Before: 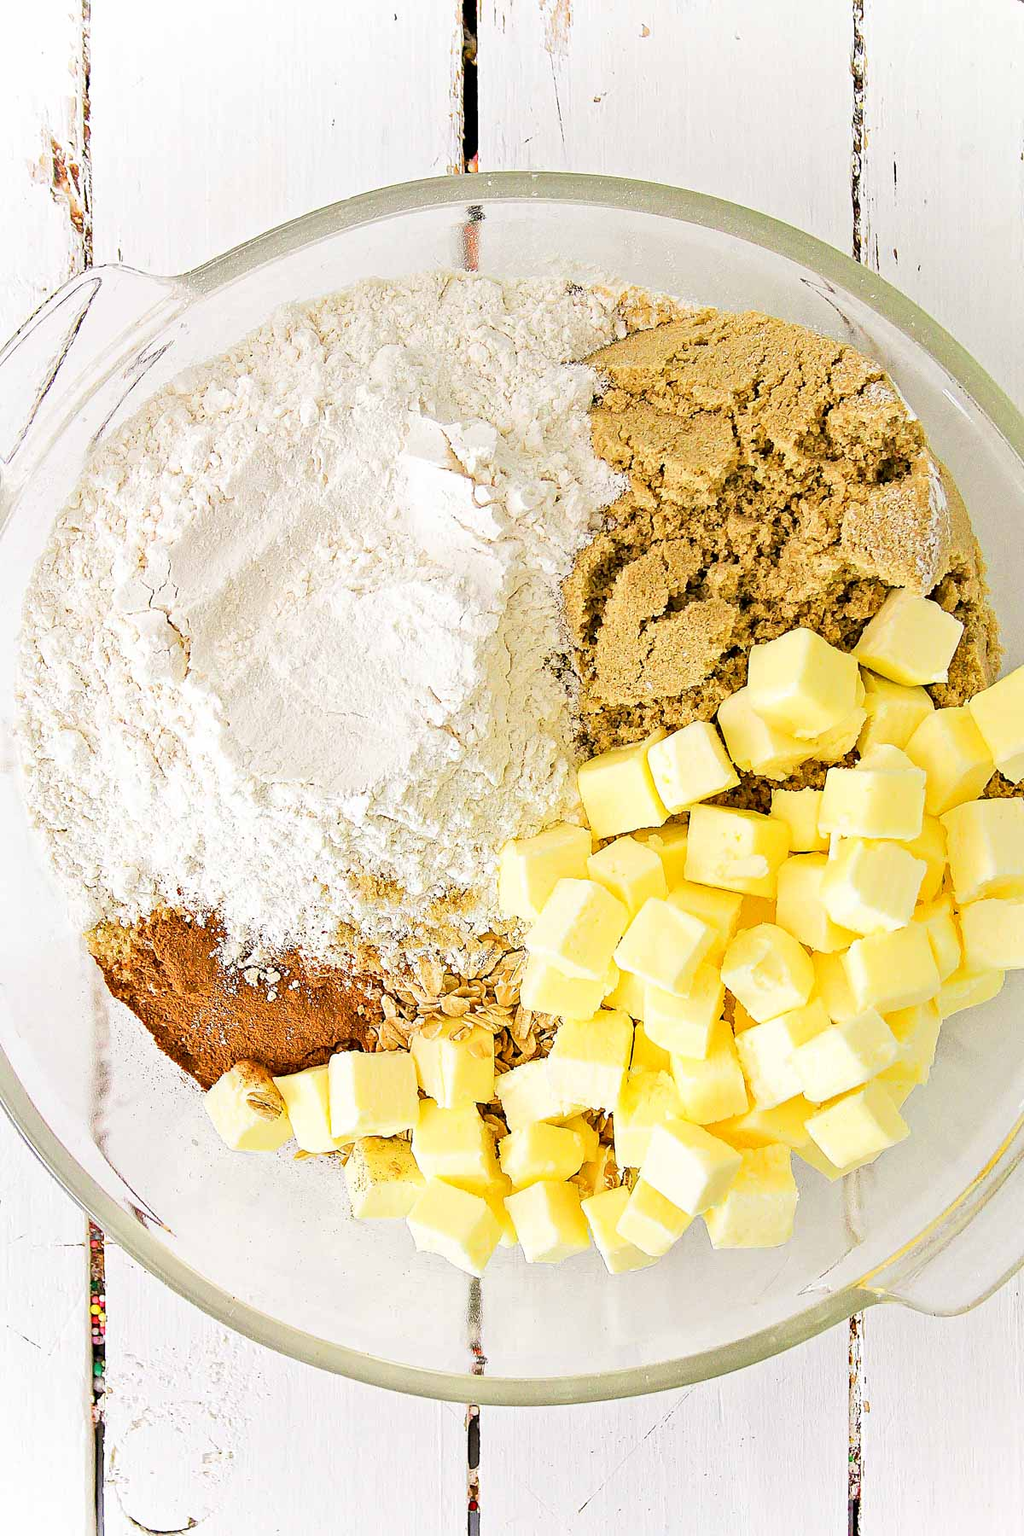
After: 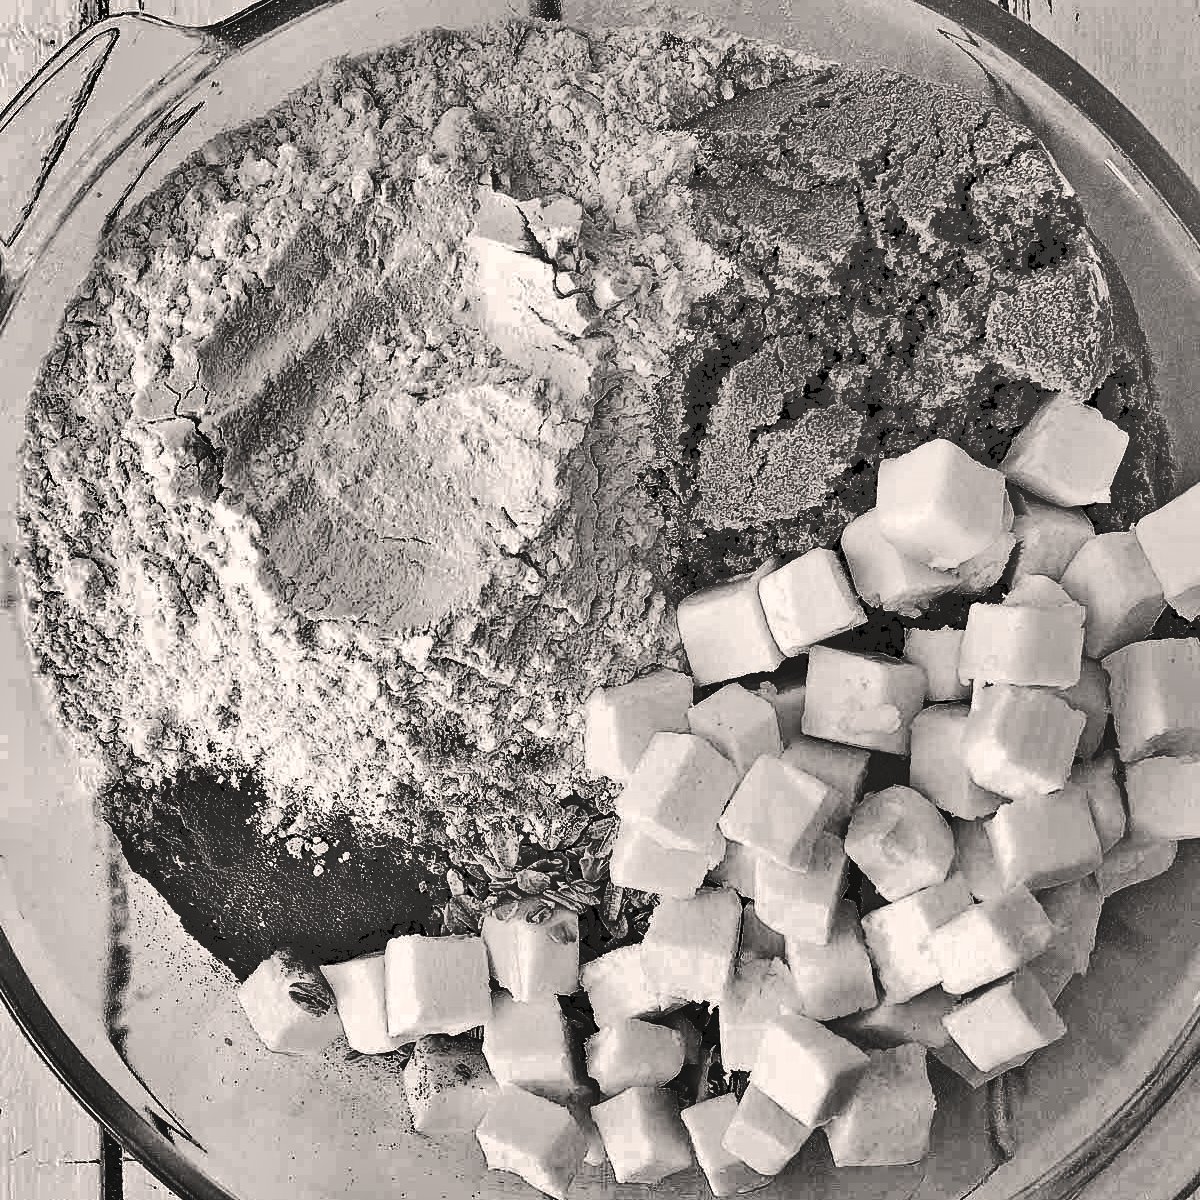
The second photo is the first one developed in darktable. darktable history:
contrast brightness saturation: contrast 0.024, brightness -0.991, saturation -0.999
contrast equalizer: octaves 7, y [[0.509, 0.517, 0.523, 0.523, 0.517, 0.509], [0.5 ×6], [0.5 ×6], [0 ×6], [0 ×6]], mix 0.15
tone curve: curves: ch0 [(0, 0) (0.003, 0.231) (0.011, 0.231) (0.025, 0.231) (0.044, 0.231) (0.069, 0.231) (0.1, 0.234) (0.136, 0.239) (0.177, 0.243) (0.224, 0.247) (0.277, 0.265) (0.335, 0.311) (0.399, 0.389) (0.468, 0.507) (0.543, 0.634) (0.623, 0.74) (0.709, 0.83) (0.801, 0.889) (0.898, 0.93) (1, 1)], color space Lab, independent channels, preserve colors none
crop: top 16.525%, bottom 16.775%
color correction: highlights a* 3.69, highlights b* 5.1
shadows and highlights: shadows 24.15, highlights -79.55, soften with gaussian
